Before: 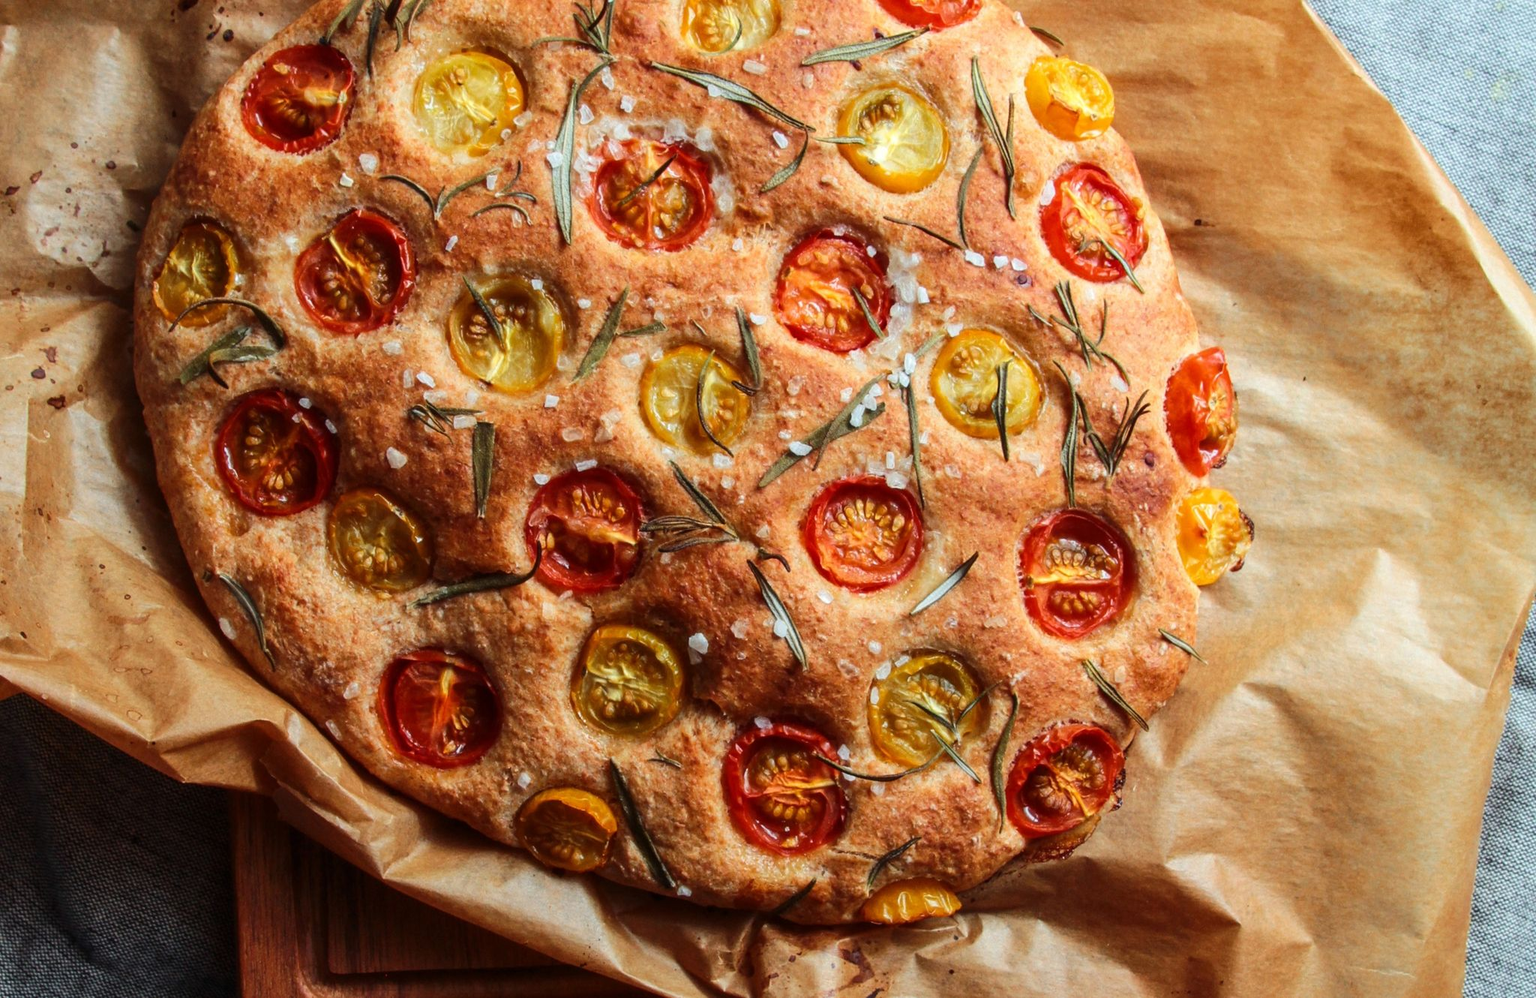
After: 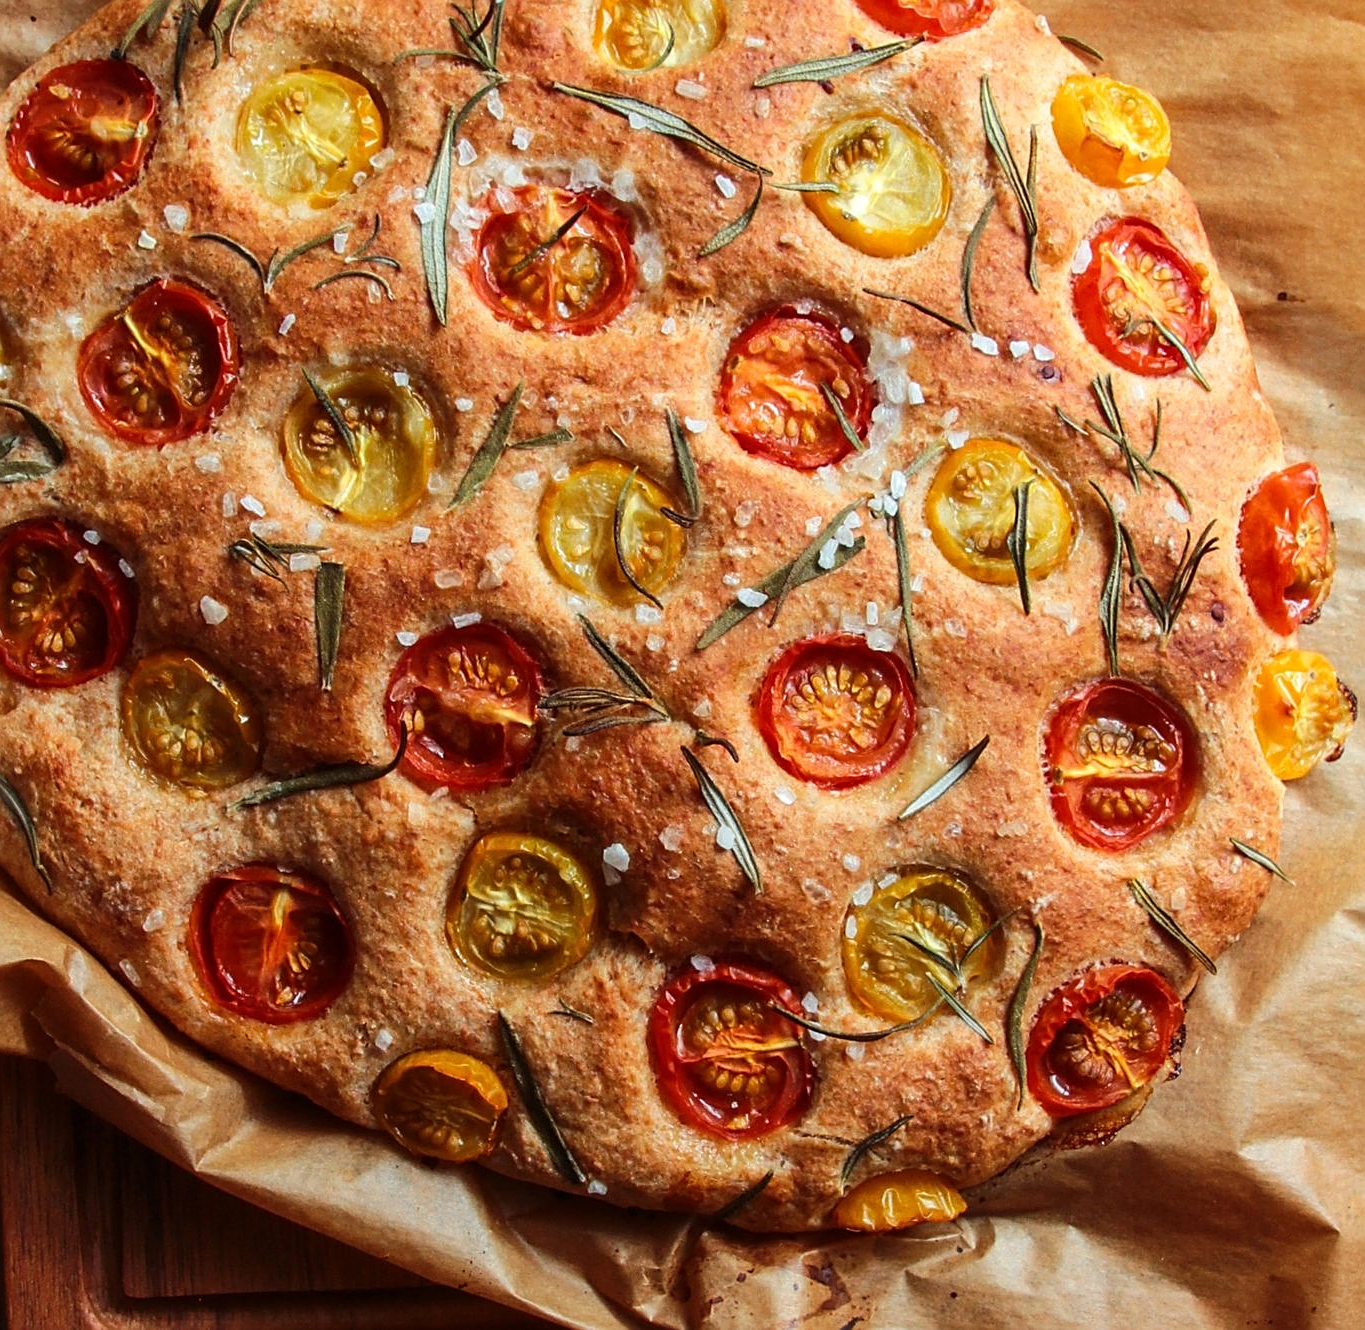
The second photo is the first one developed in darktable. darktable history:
crop: left 15.419%, right 17.914%
tone equalizer: on, module defaults
sharpen: on, module defaults
